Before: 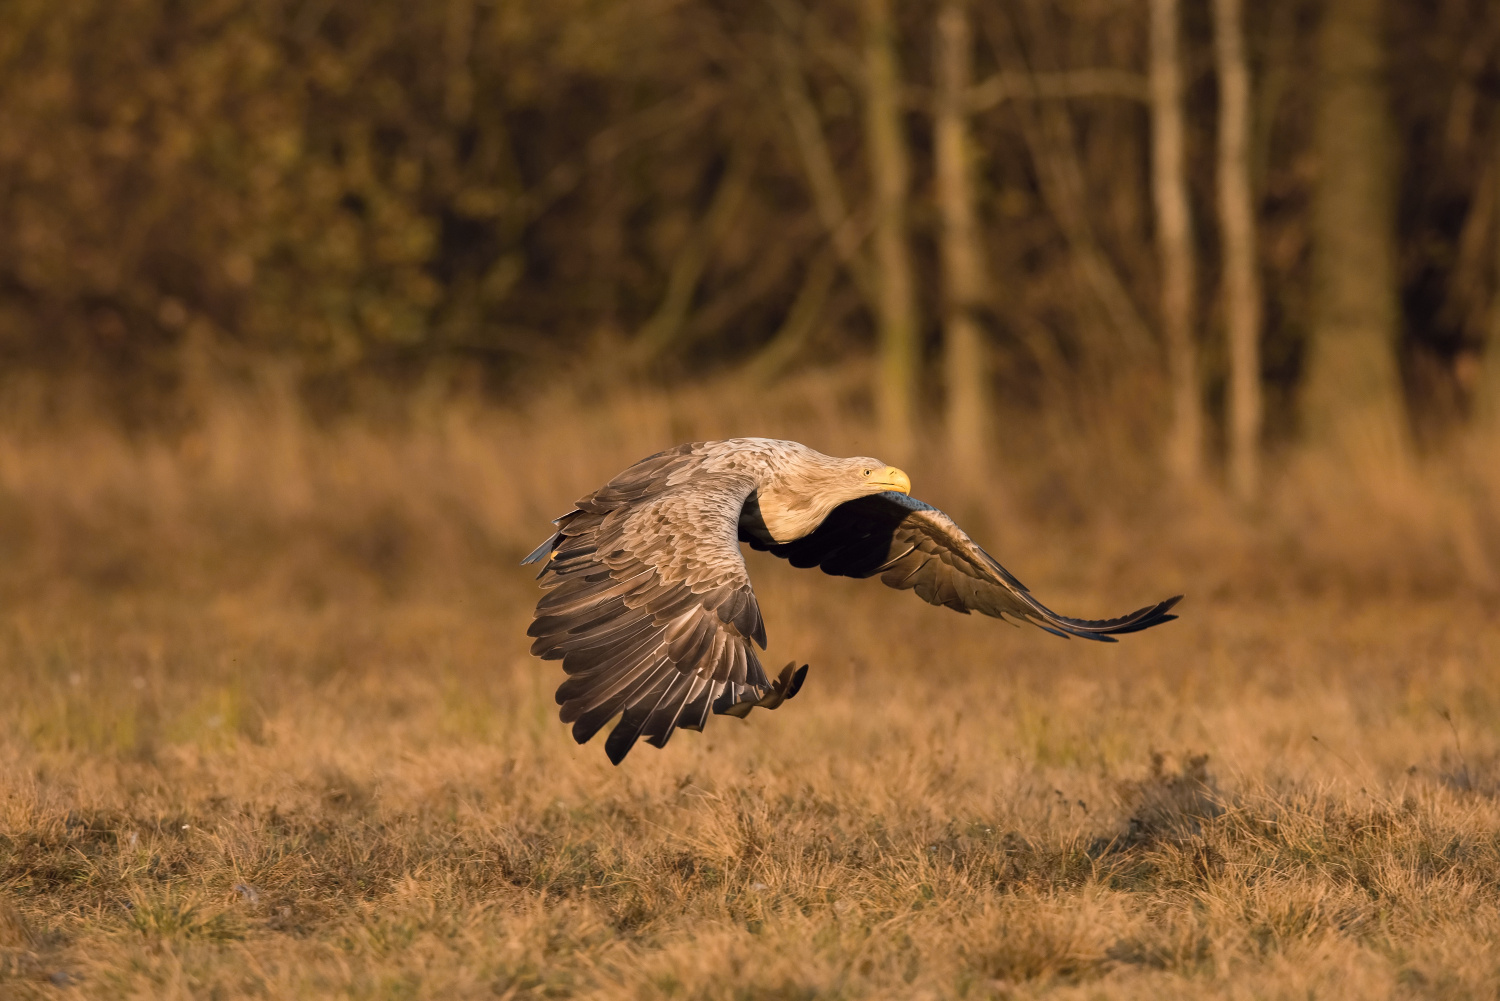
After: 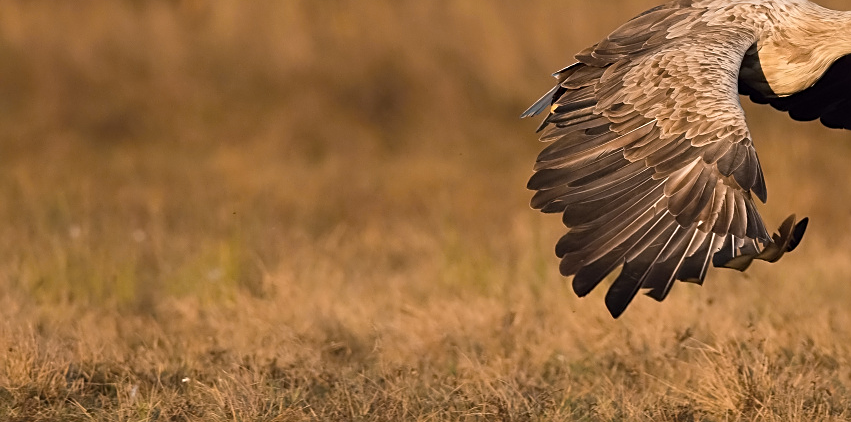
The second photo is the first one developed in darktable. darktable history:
sharpen: on, module defaults
crop: top 44.677%, right 43.247%, bottom 13.1%
